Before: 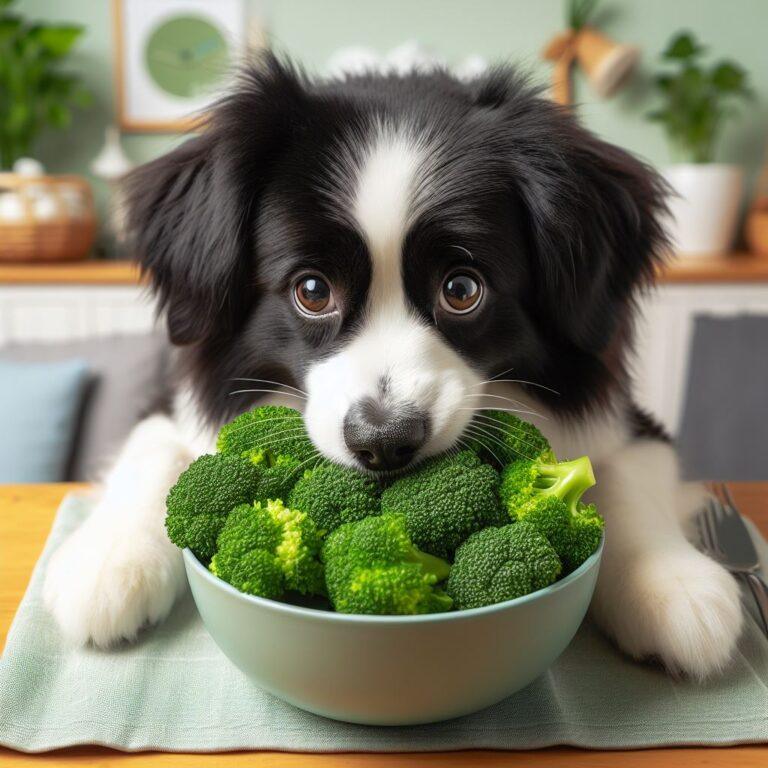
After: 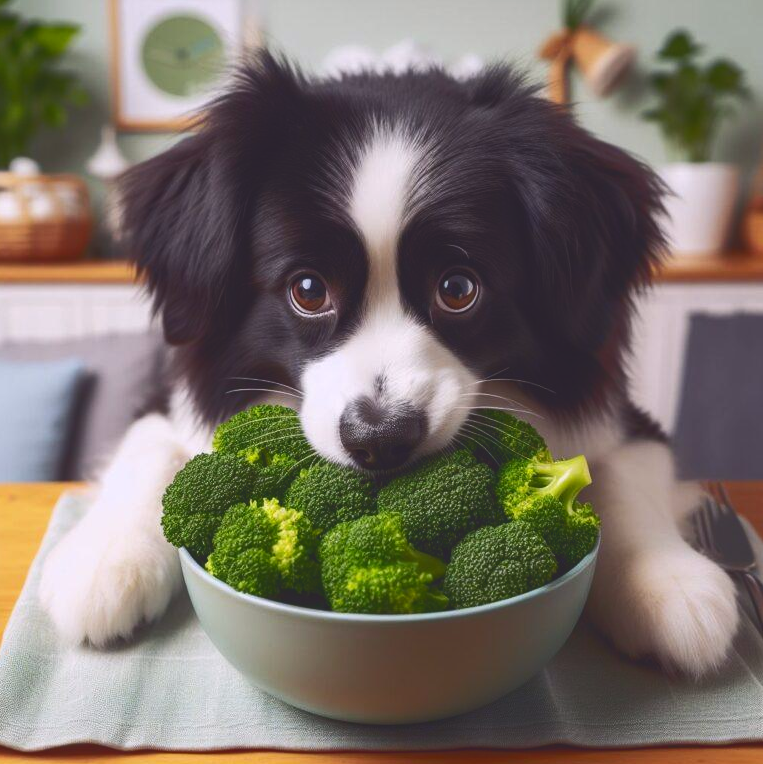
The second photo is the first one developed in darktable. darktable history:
crop and rotate: left 0.614%, top 0.179%, bottom 0.309%
tone curve: curves: ch0 [(0, 0.142) (0.384, 0.314) (0.752, 0.711) (0.991, 0.95)]; ch1 [(0.006, 0.129) (0.346, 0.384) (1, 1)]; ch2 [(0.003, 0.057) (0.261, 0.248) (1, 1)], color space Lab, independent channels
